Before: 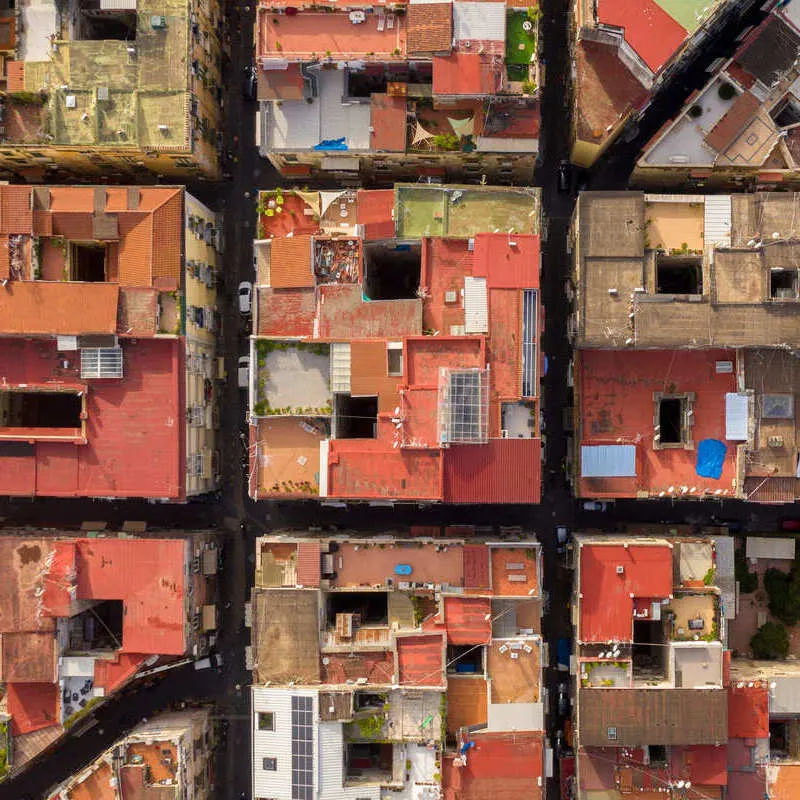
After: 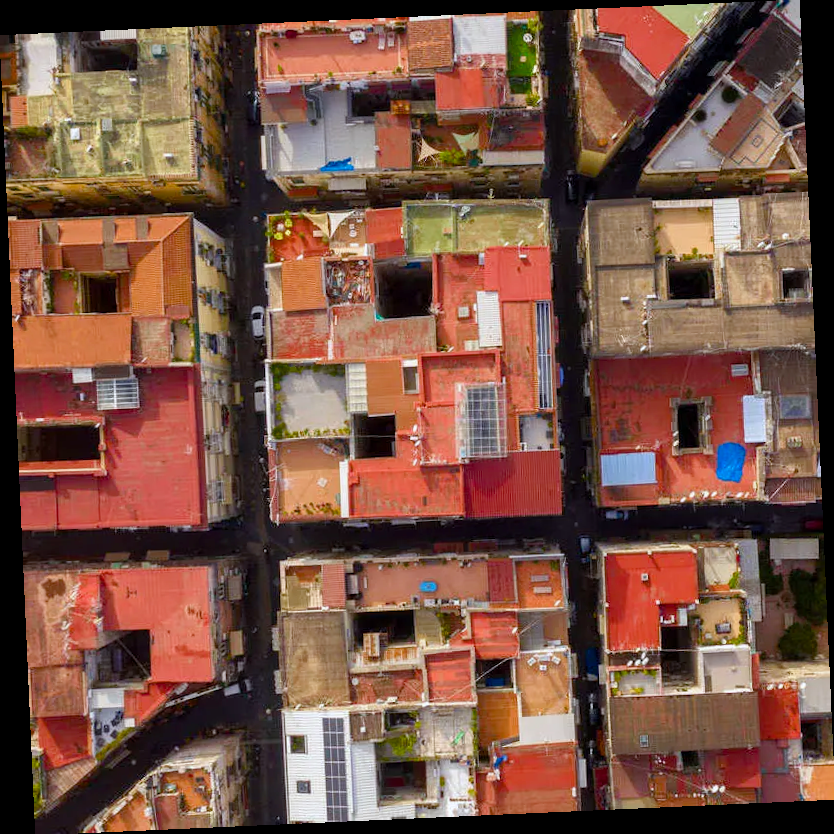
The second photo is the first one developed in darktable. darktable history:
white balance: red 0.967, blue 1.049
color balance rgb: perceptual saturation grading › global saturation 20%, perceptual saturation grading › highlights -25%, perceptual saturation grading › shadows 25%
rotate and perspective: rotation -2.56°, automatic cropping off
